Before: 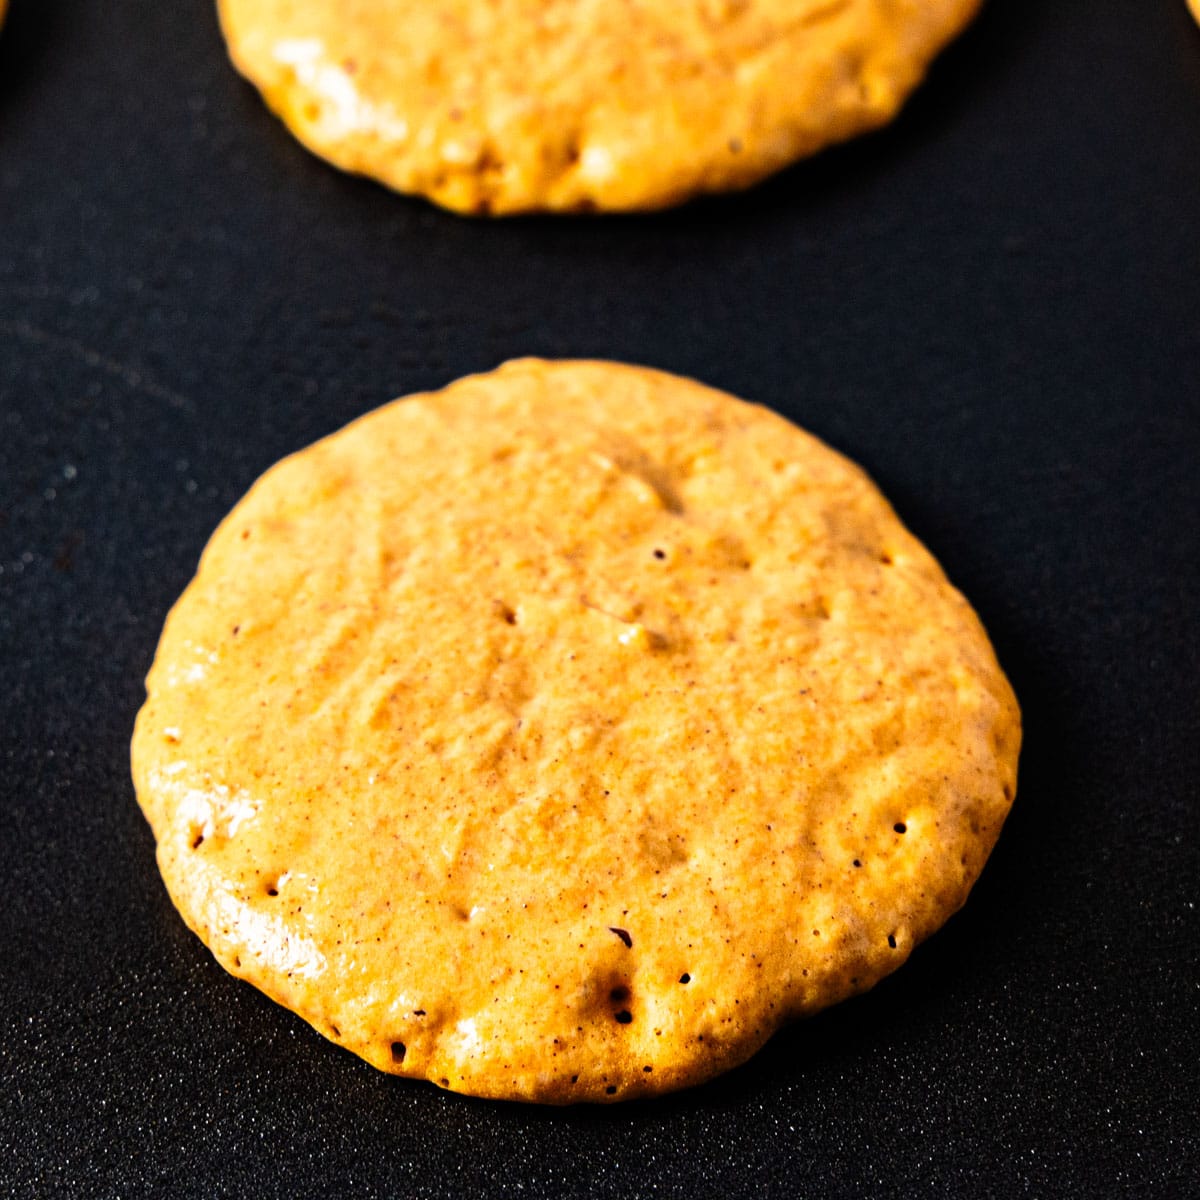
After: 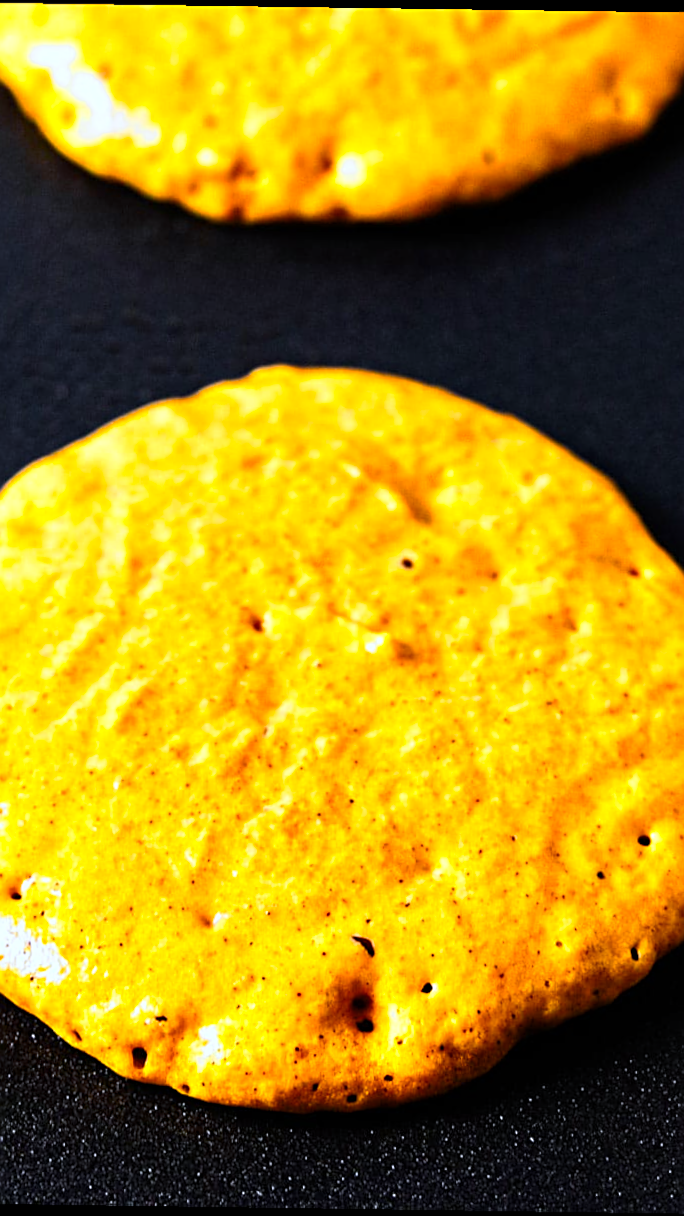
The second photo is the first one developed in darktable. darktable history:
rotate and perspective: rotation 0.8°, automatic cropping off
color balance rgb: perceptual saturation grading › global saturation 20%, global vibrance 20%
color zones: curves: ch0 [(0, 0.511) (0.143, 0.531) (0.286, 0.56) (0.429, 0.5) (0.571, 0.5) (0.714, 0.5) (0.857, 0.5) (1, 0.5)]; ch1 [(0, 0.525) (0.143, 0.705) (0.286, 0.715) (0.429, 0.35) (0.571, 0.35) (0.714, 0.35) (0.857, 0.4) (1, 0.4)]; ch2 [(0, 0.572) (0.143, 0.512) (0.286, 0.473) (0.429, 0.45) (0.571, 0.5) (0.714, 0.5) (0.857, 0.518) (1, 0.518)]
white balance: red 0.948, green 1.02, blue 1.176
sharpen: on, module defaults
lowpass: radius 0.5, unbound 0
crop: left 21.496%, right 22.254%
